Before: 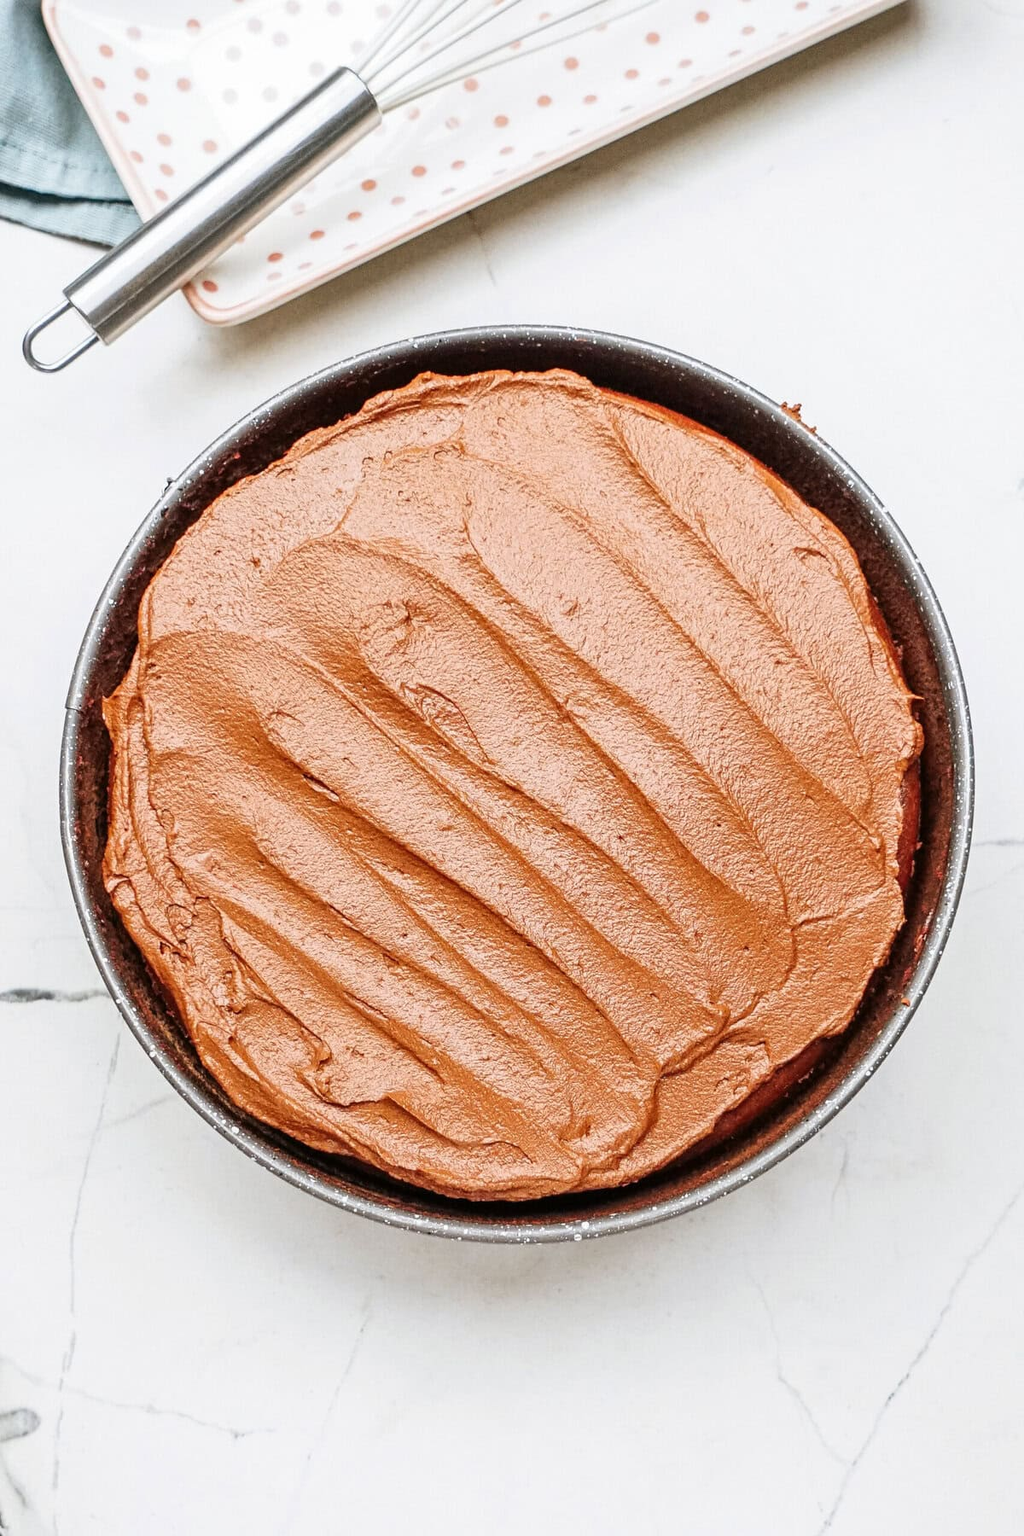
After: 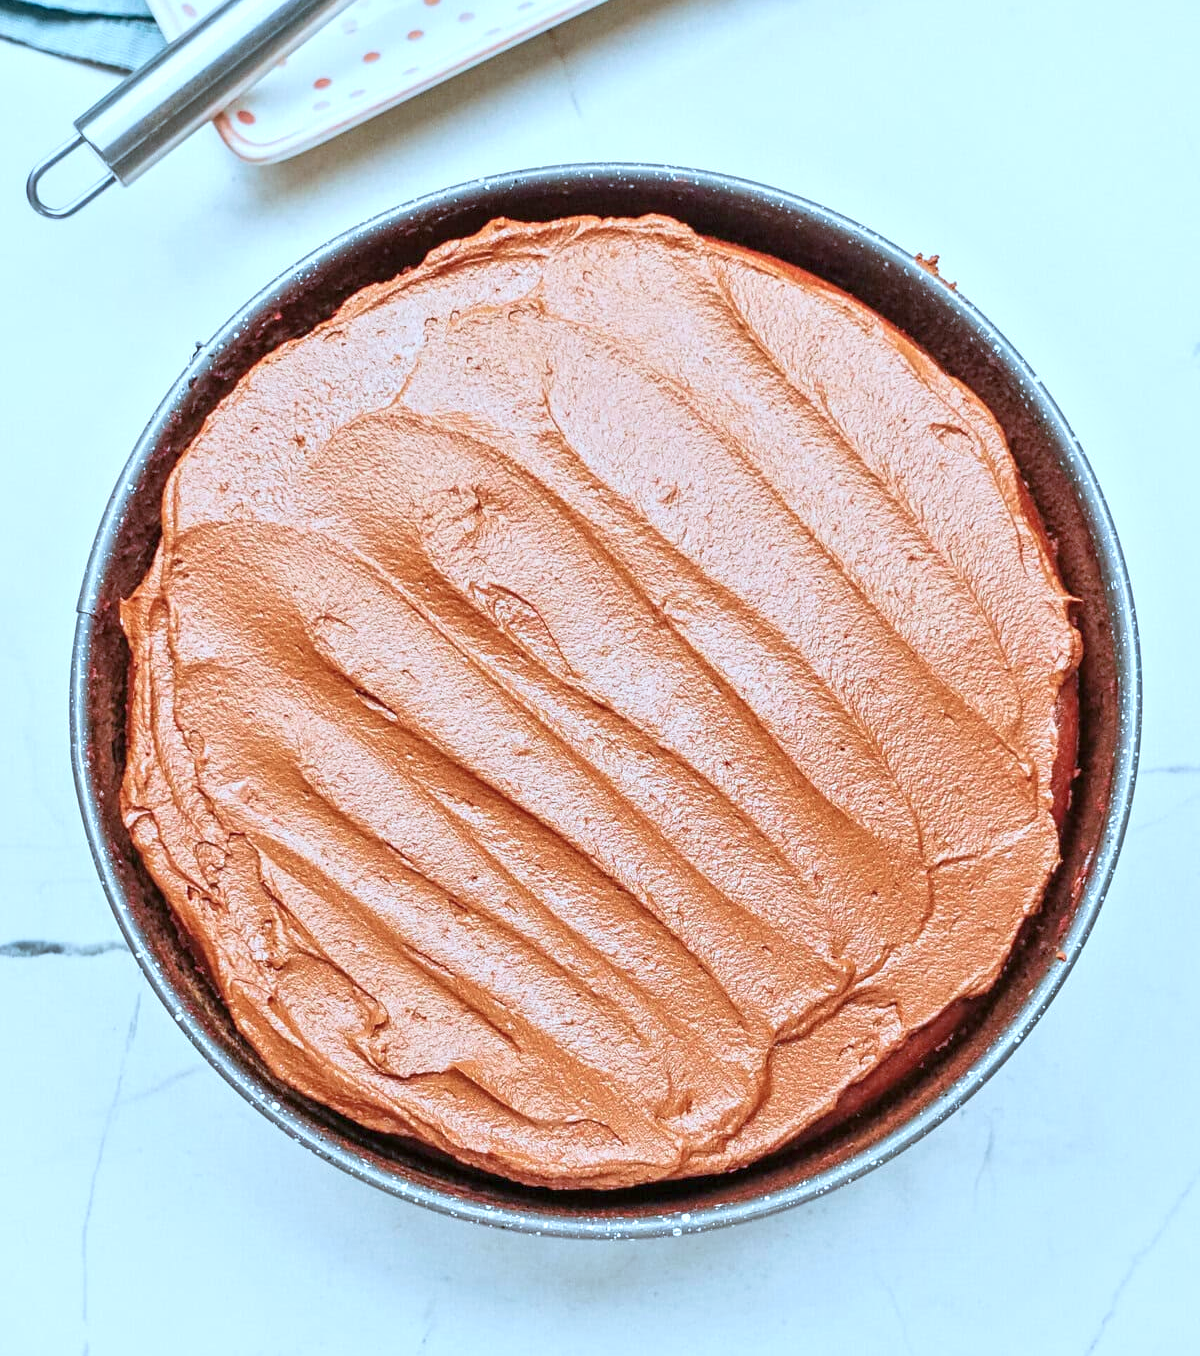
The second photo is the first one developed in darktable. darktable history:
crop and rotate: top 12.116%, bottom 12.511%
tone equalizer: -8 EV 0.991 EV, -7 EV 1.03 EV, -6 EV 1.03 EV, -5 EV 0.981 EV, -4 EV 1.01 EV, -3 EV 0.736 EV, -2 EV 0.489 EV, -1 EV 0.236 EV, mask exposure compensation -0.489 EV
color correction: highlights a* -9.74, highlights b* -20.98
velvia: on, module defaults
